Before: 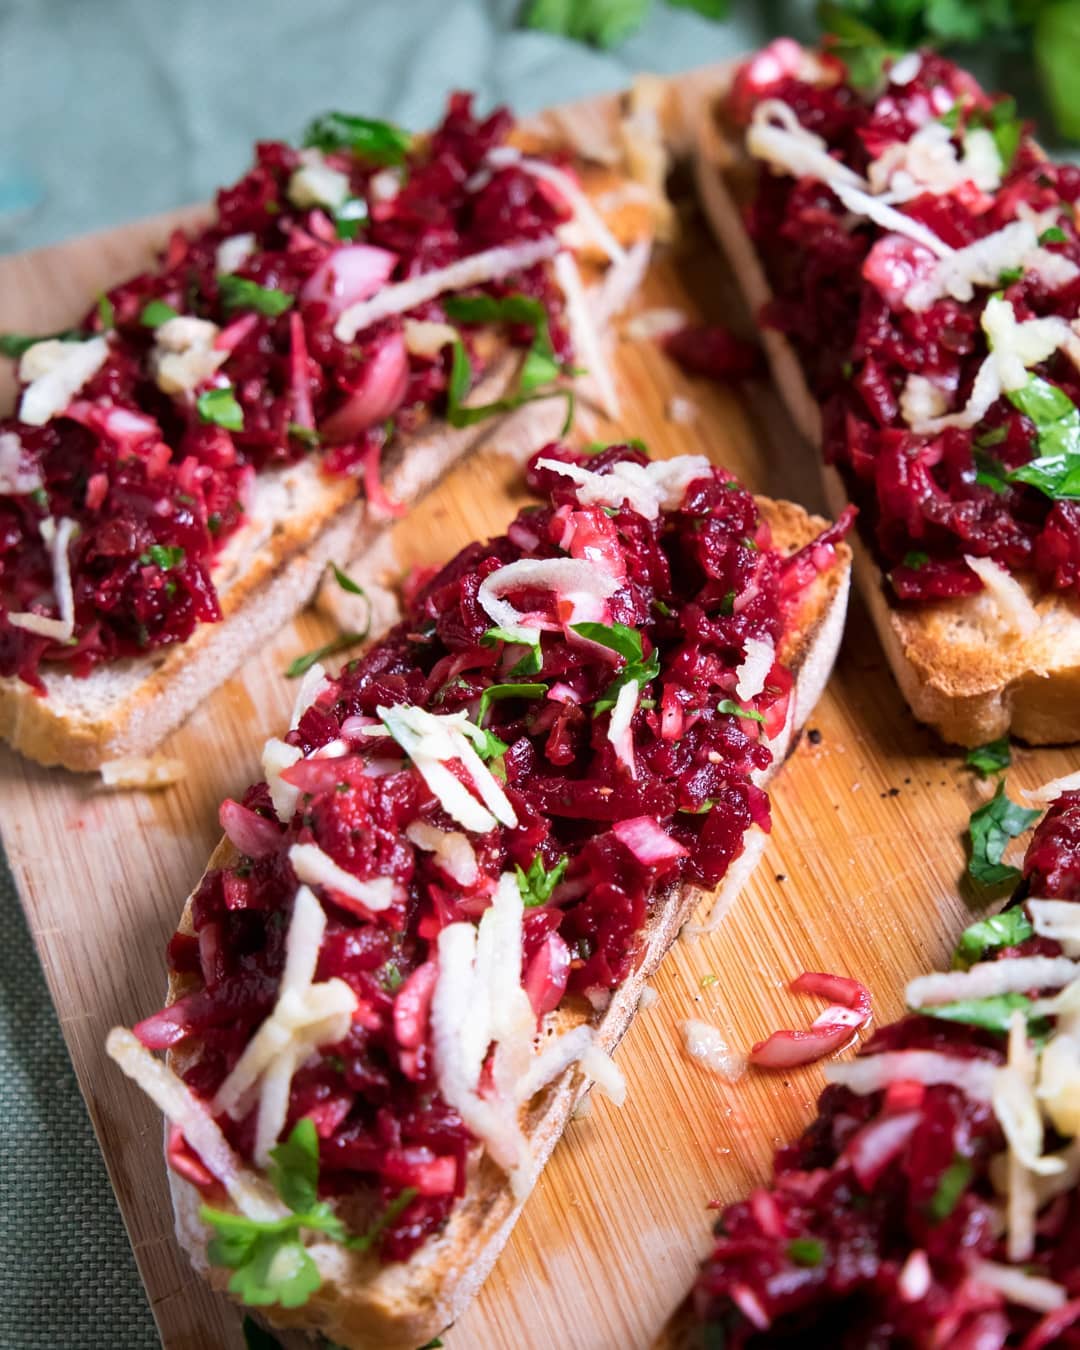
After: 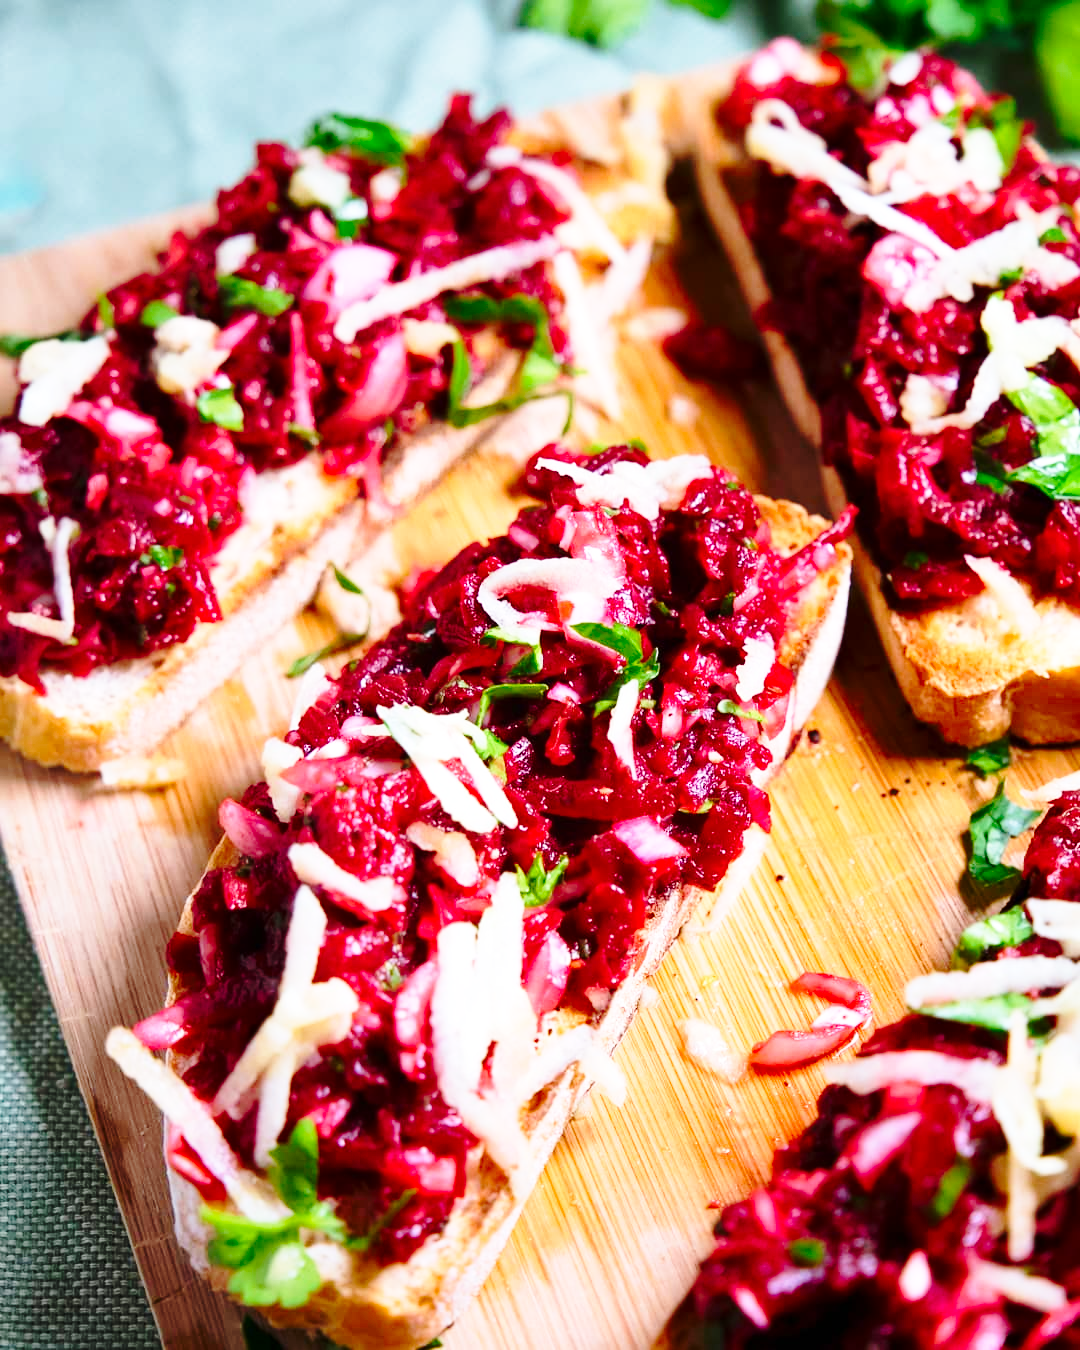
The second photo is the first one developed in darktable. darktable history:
base curve: curves: ch0 [(0, 0) (0.032, 0.037) (0.105, 0.228) (0.435, 0.76) (0.856, 0.983) (1, 1)], preserve colors none
contrast brightness saturation: contrast 0.08, saturation 0.2
